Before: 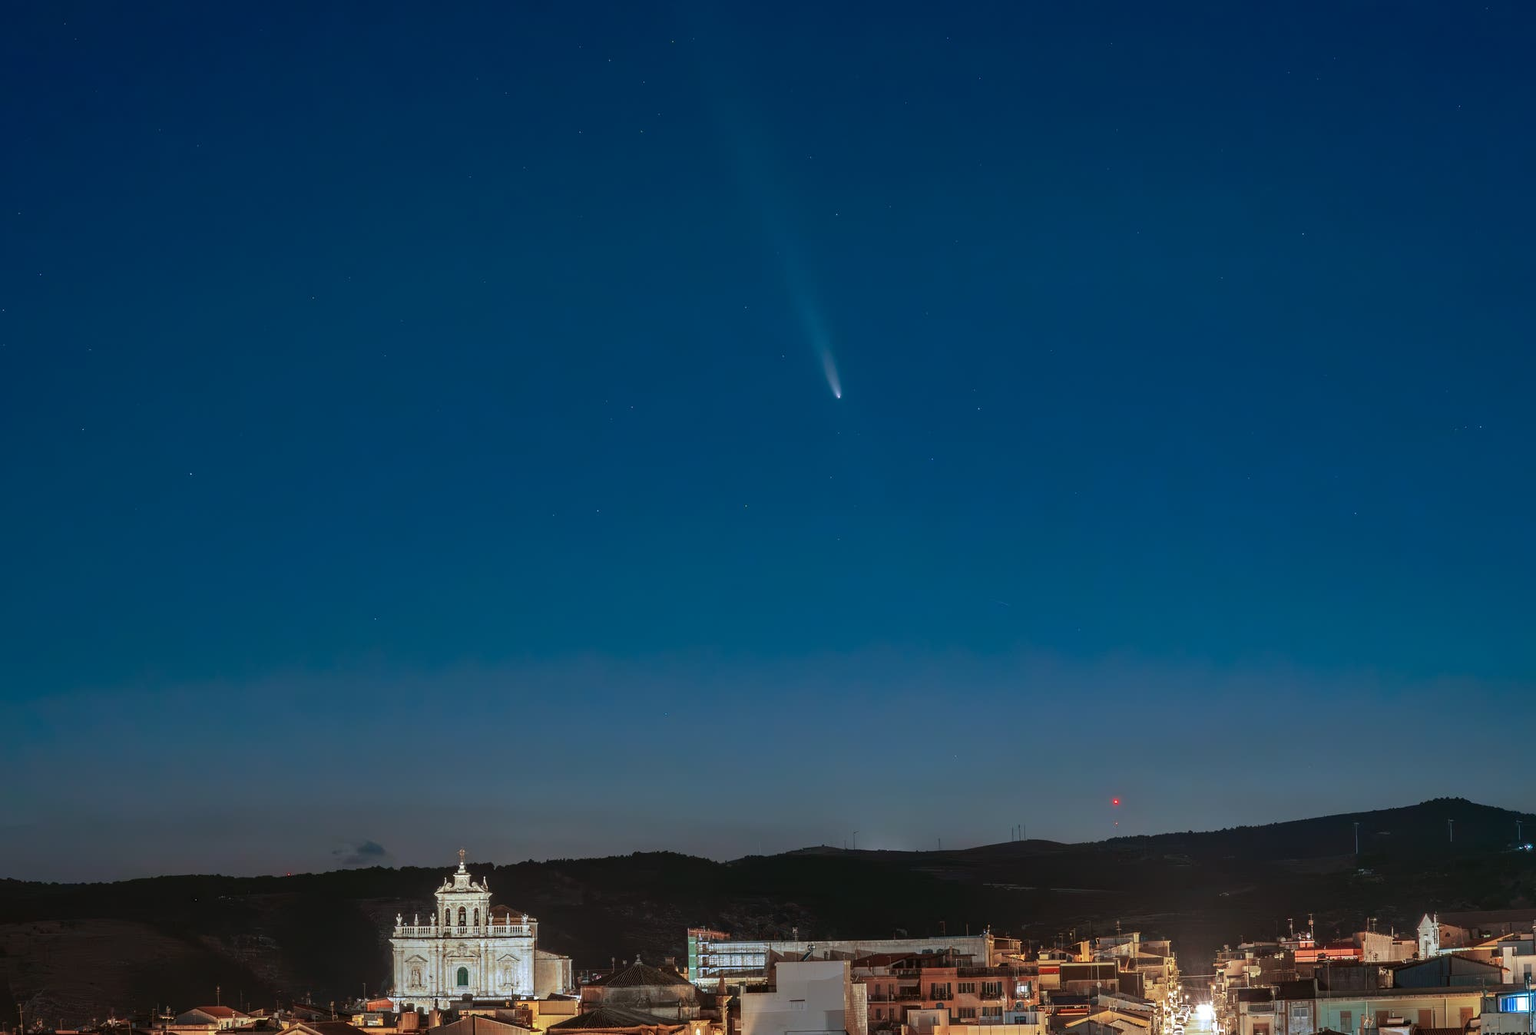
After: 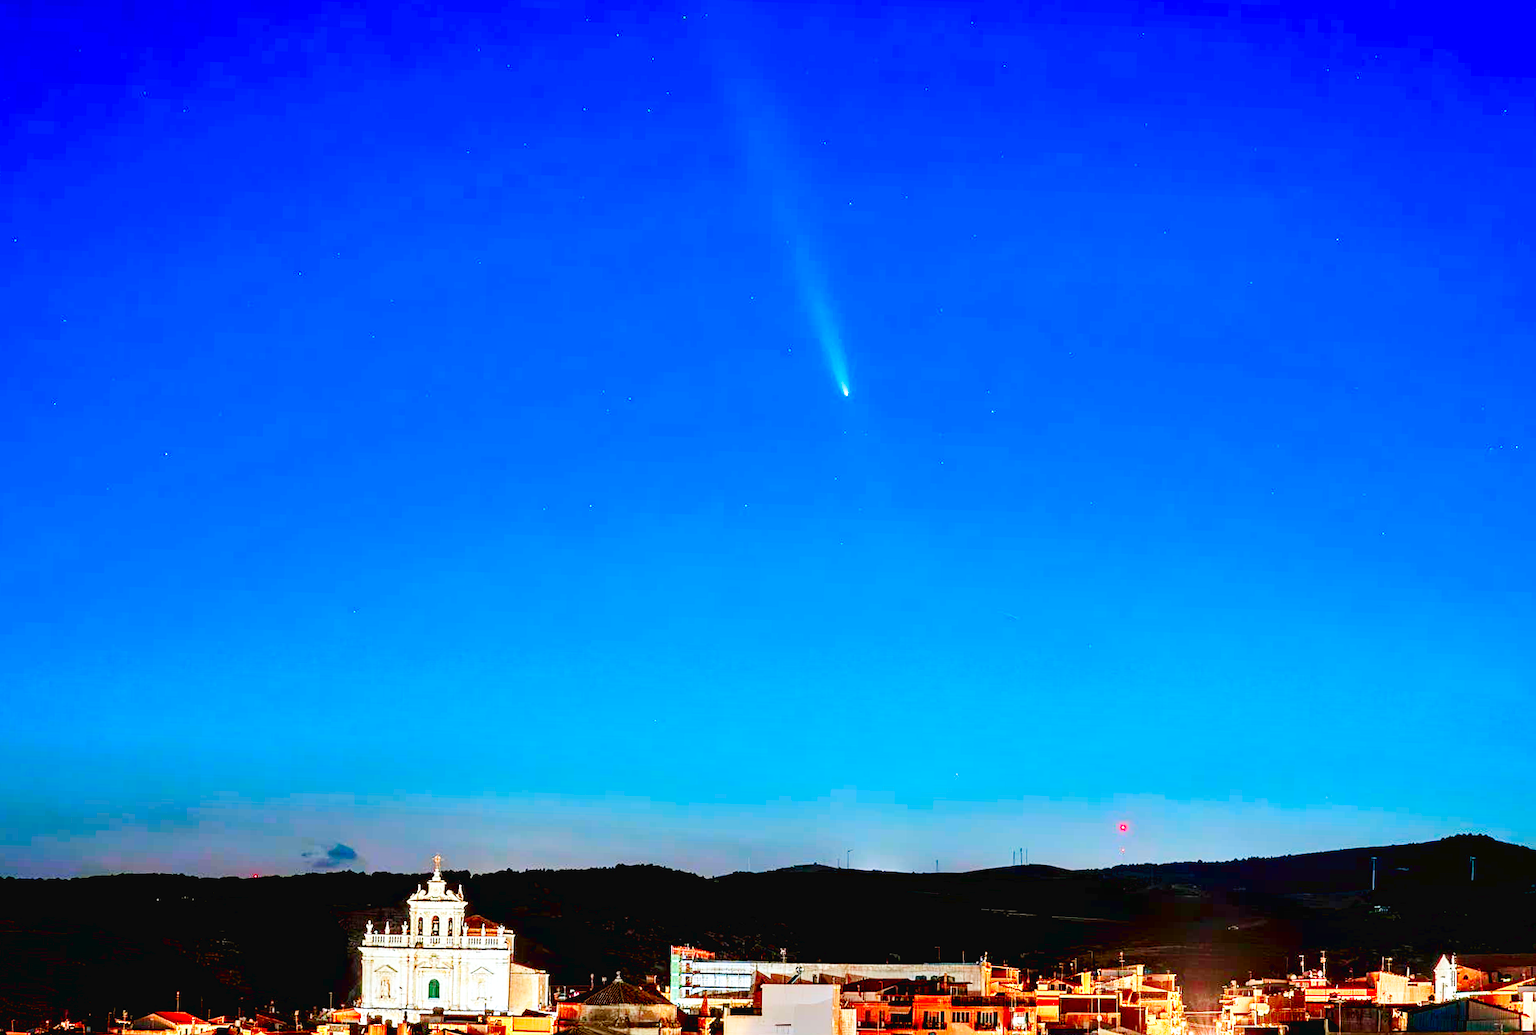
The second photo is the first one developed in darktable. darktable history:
sharpen: amount 0.202
base curve: curves: ch0 [(0, 0.003) (0.001, 0.002) (0.006, 0.004) (0.02, 0.022) (0.048, 0.086) (0.094, 0.234) (0.162, 0.431) (0.258, 0.629) (0.385, 0.8) (0.548, 0.918) (0.751, 0.988) (1, 1)], preserve colors none
color correction: highlights b* -0.056, saturation 1.85
crop and rotate: angle -1.8°
exposure: black level correction 0.012, exposure 0.698 EV, compensate exposure bias true, compensate highlight preservation false
